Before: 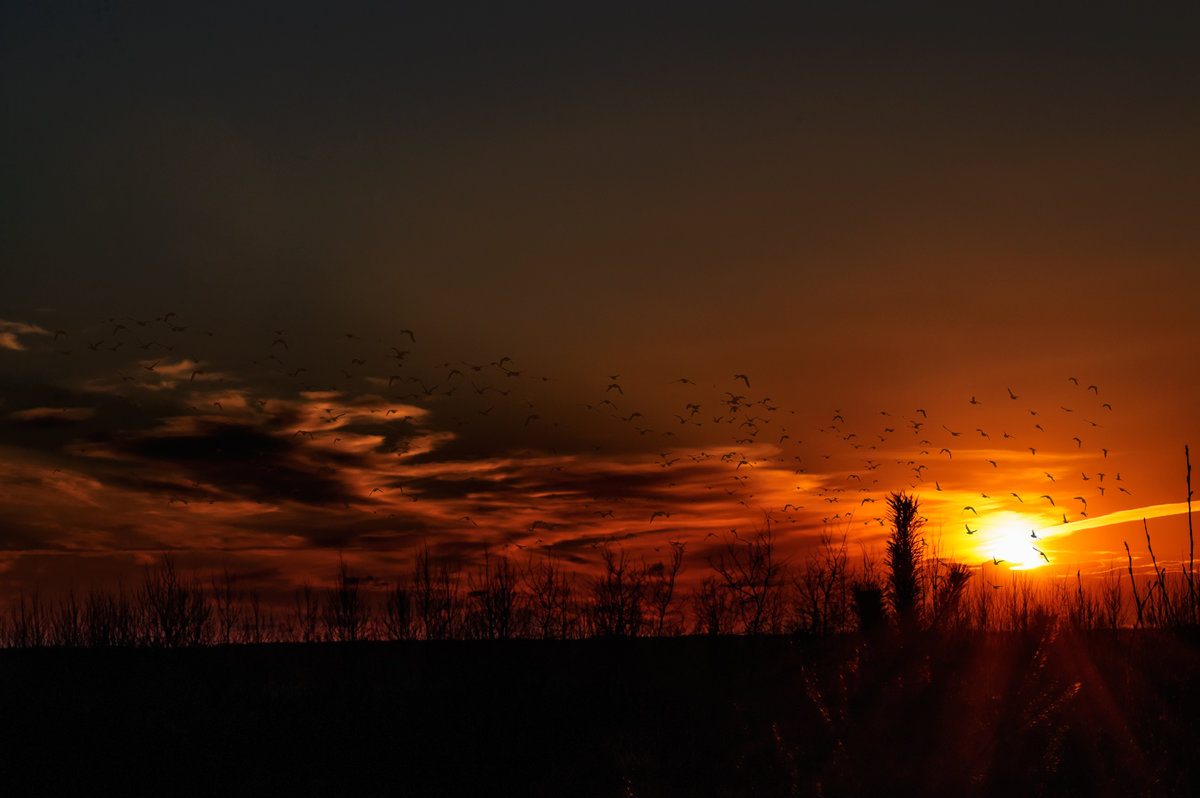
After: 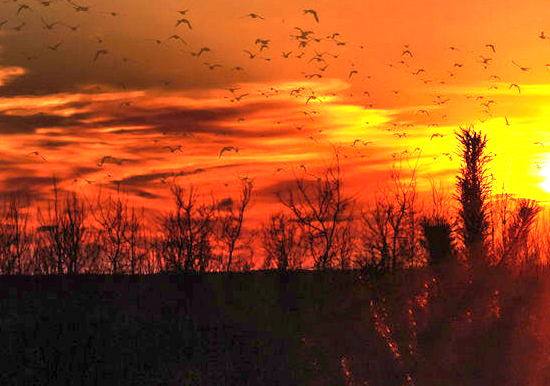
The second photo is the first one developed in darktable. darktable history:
exposure: exposure 3 EV, compensate highlight preservation false
crop: left 35.976%, top 45.819%, right 18.162%, bottom 5.807%
tone equalizer: on, module defaults
